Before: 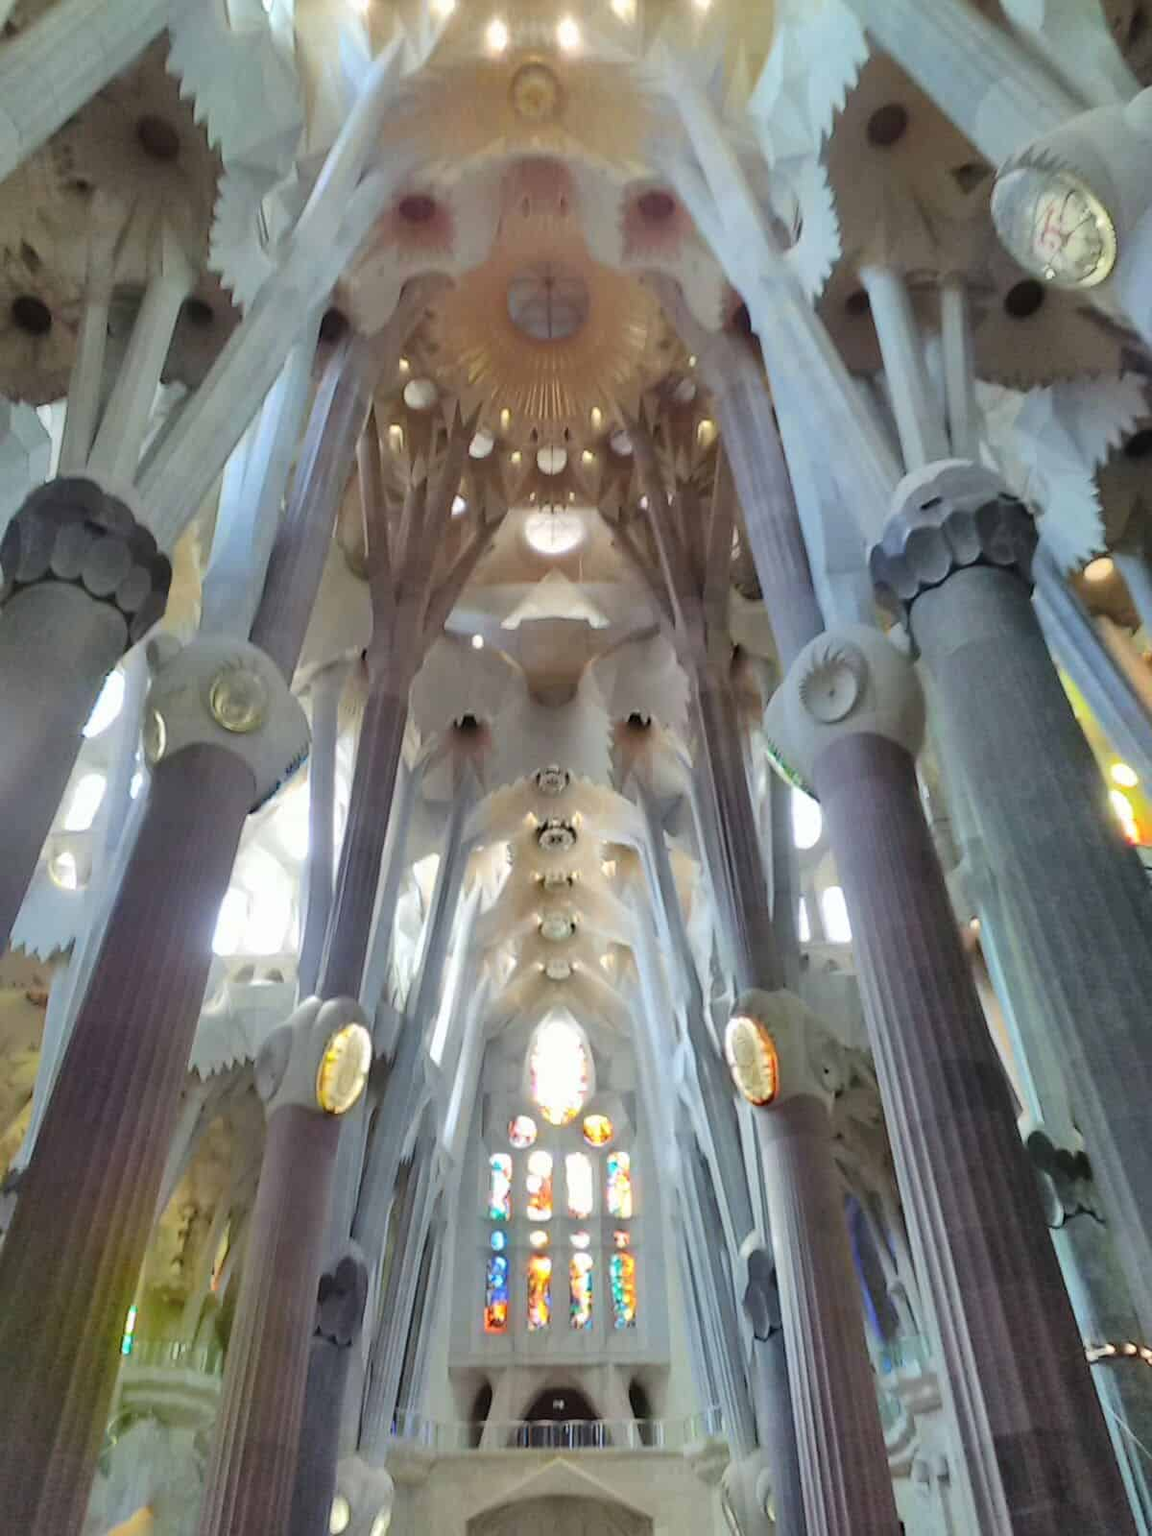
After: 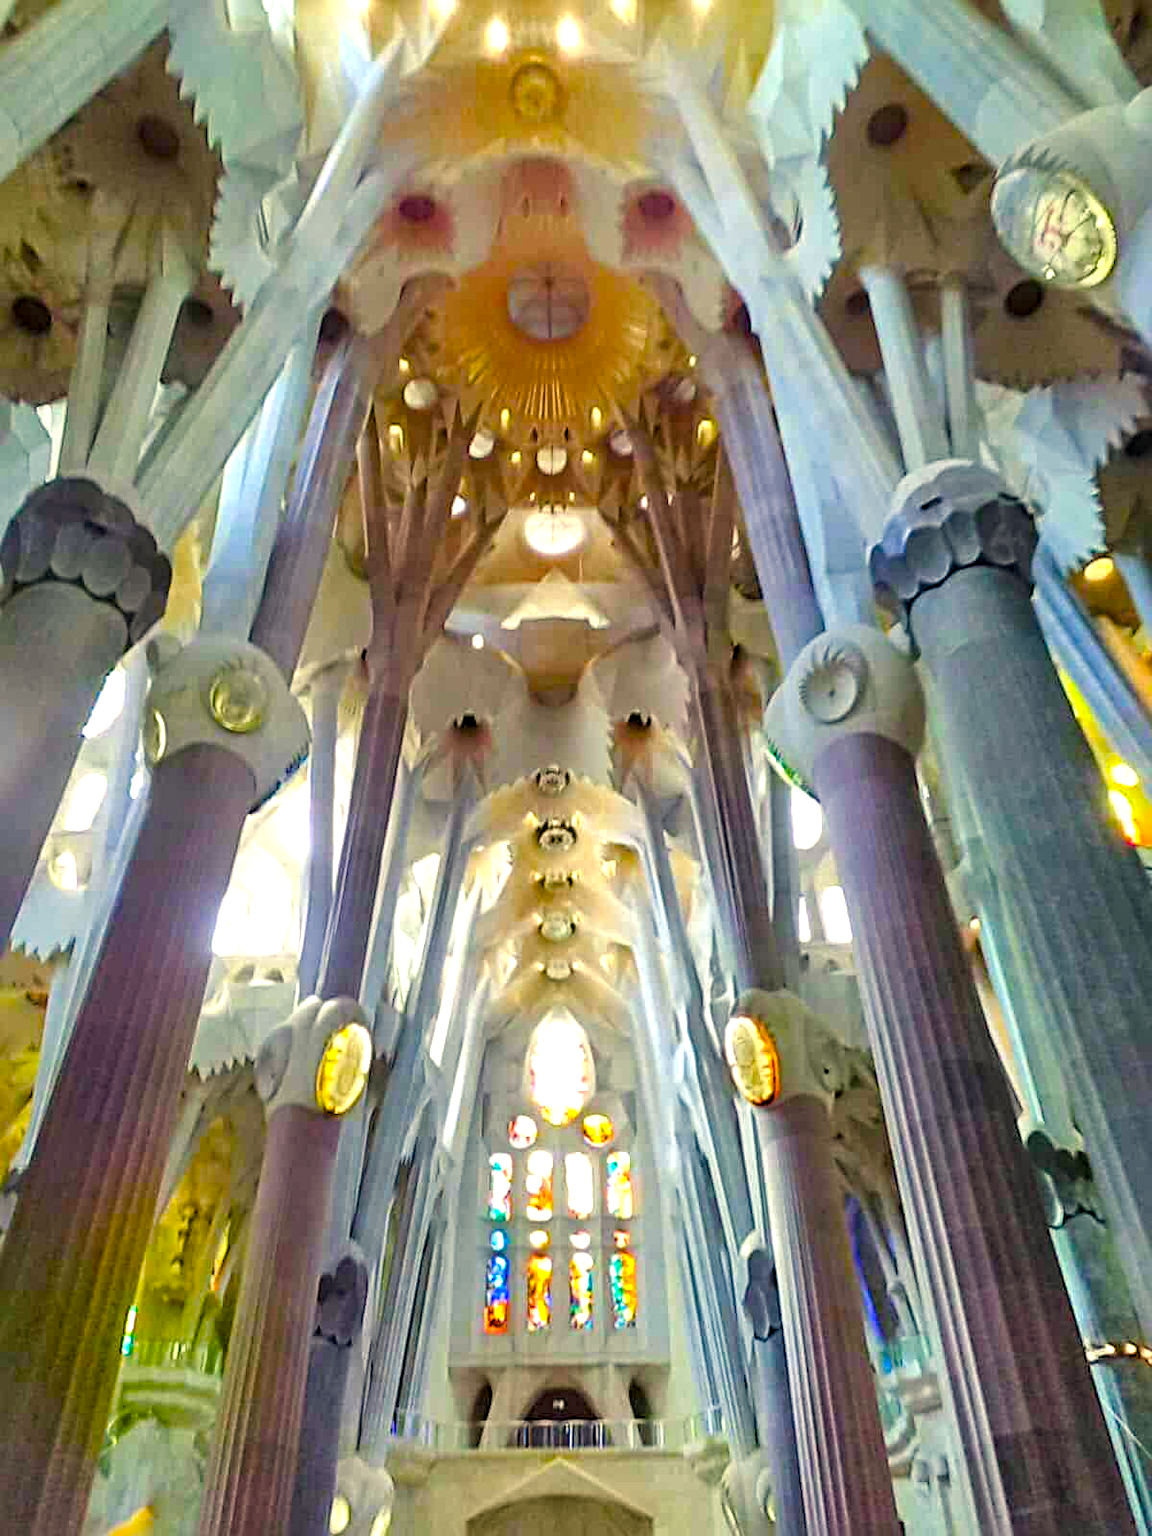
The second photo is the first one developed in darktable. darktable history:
local contrast: on, module defaults
color correction: highlights a* 2.72, highlights b* 22.8
white balance: red 0.976, blue 1.04
sharpen: radius 4.883
color balance rgb: linear chroma grading › shadows 10%, linear chroma grading › highlights 10%, linear chroma grading › global chroma 15%, linear chroma grading › mid-tones 15%, perceptual saturation grading › global saturation 40%, perceptual saturation grading › highlights -25%, perceptual saturation grading › mid-tones 35%, perceptual saturation grading › shadows 35%, perceptual brilliance grading › global brilliance 11.29%, global vibrance 11.29%
